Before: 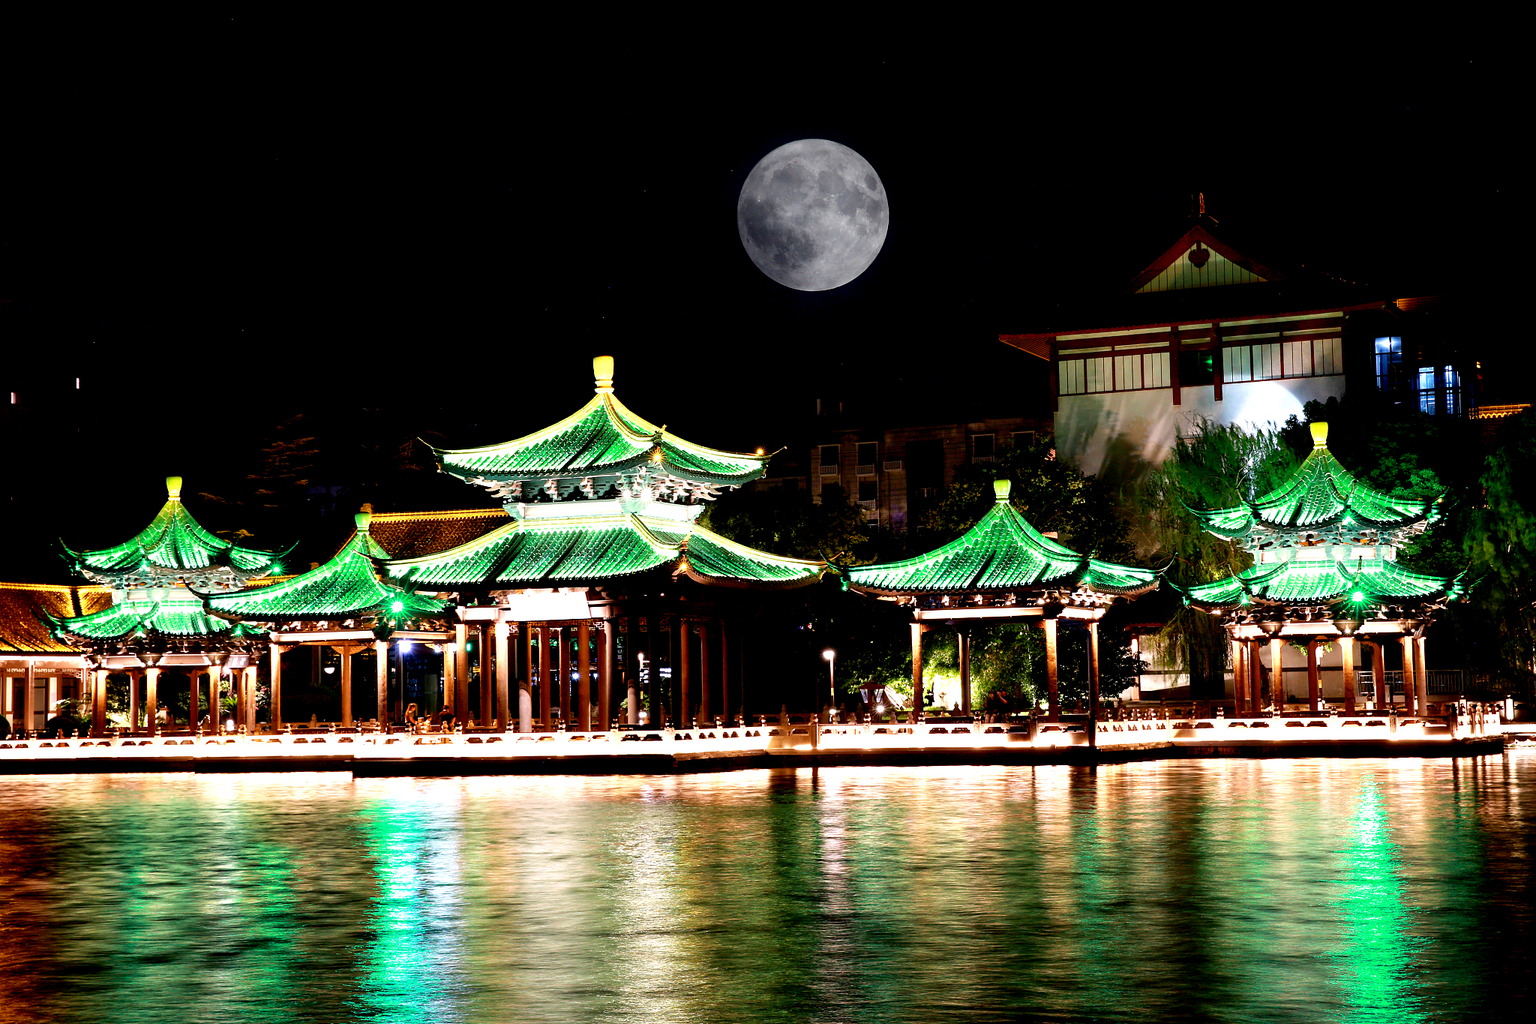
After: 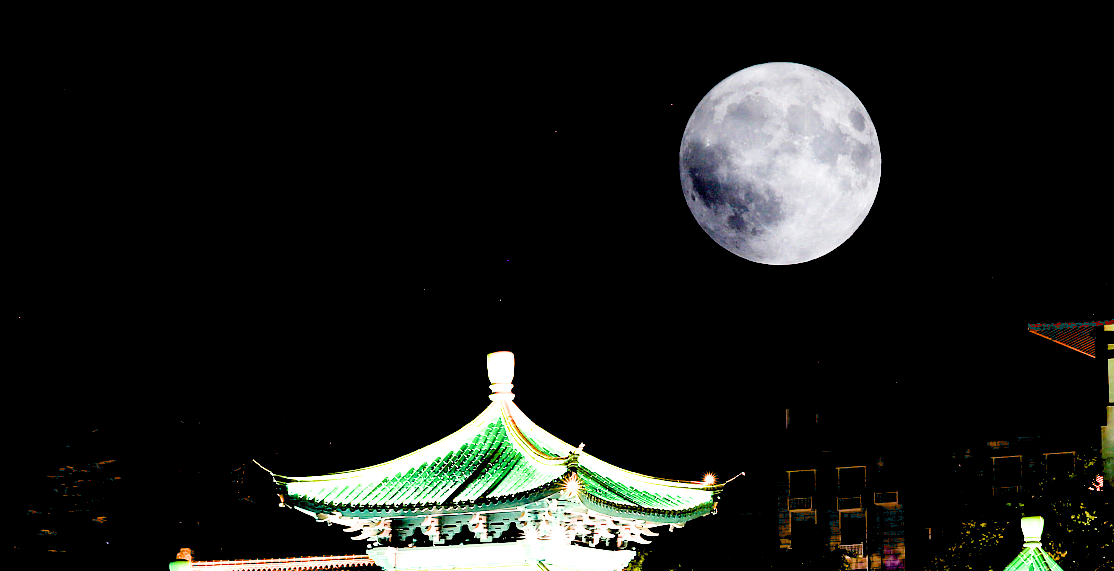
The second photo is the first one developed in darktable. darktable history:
filmic rgb: black relative exposure -5.02 EV, white relative exposure 3.97 EV, hardness 2.89, contrast 1.097, highlights saturation mix -21.31%
exposure: black level correction 0.015, exposure 1.788 EV, compensate exposure bias true, compensate highlight preservation false
crop: left 14.854%, top 9.04%, right 30.743%, bottom 49.068%
